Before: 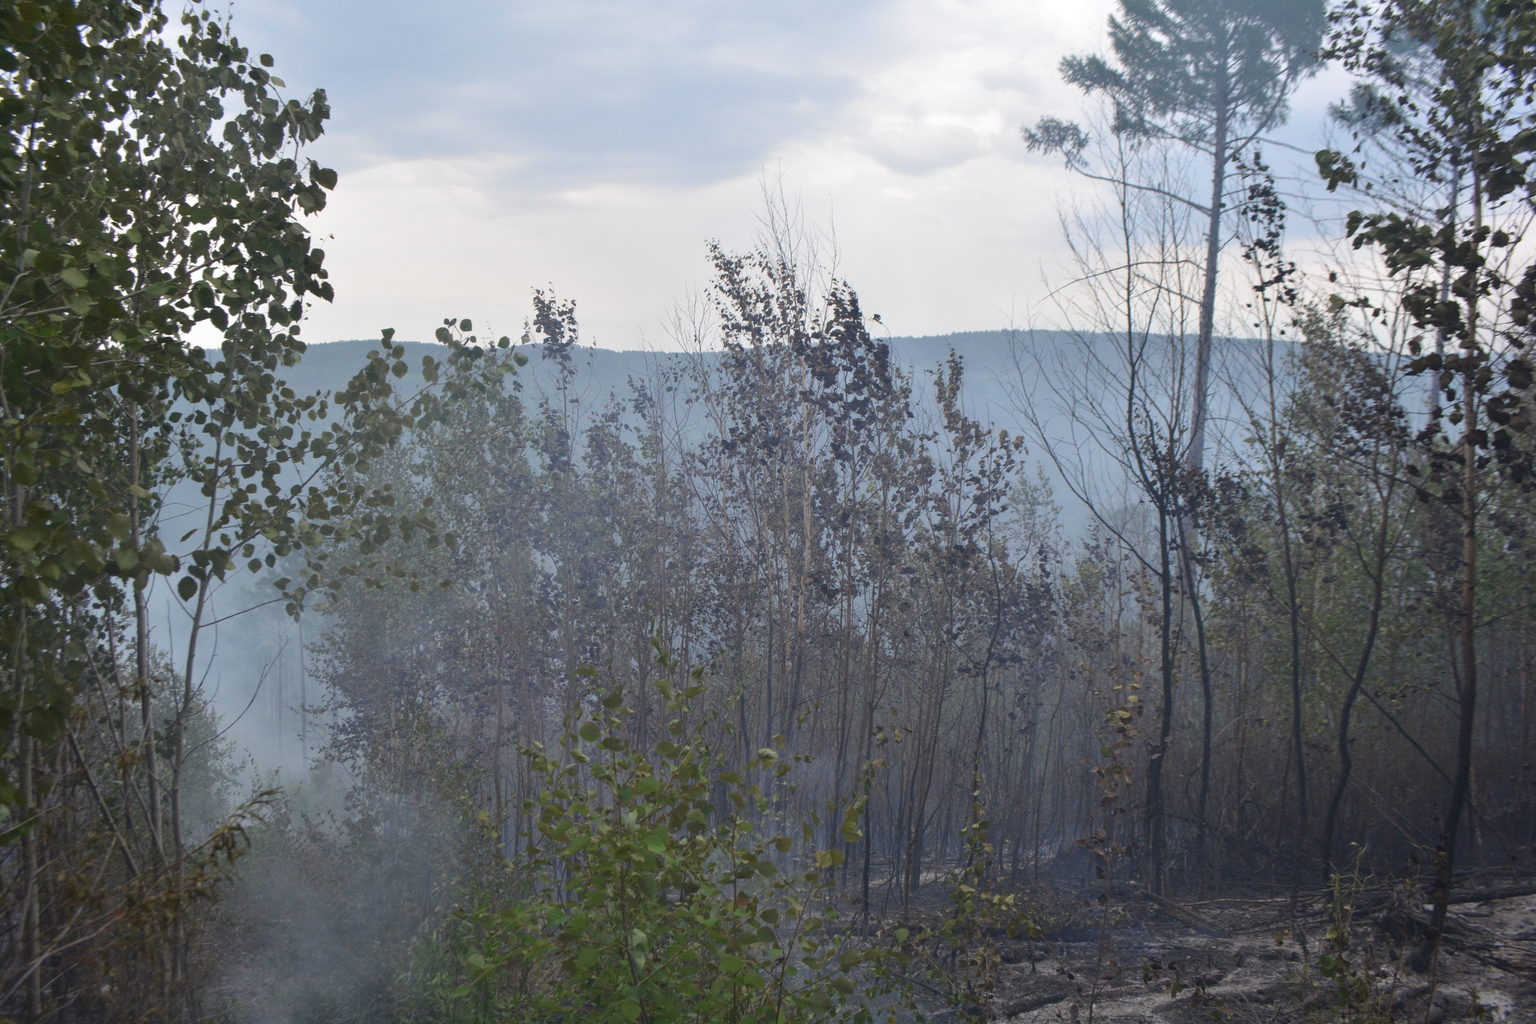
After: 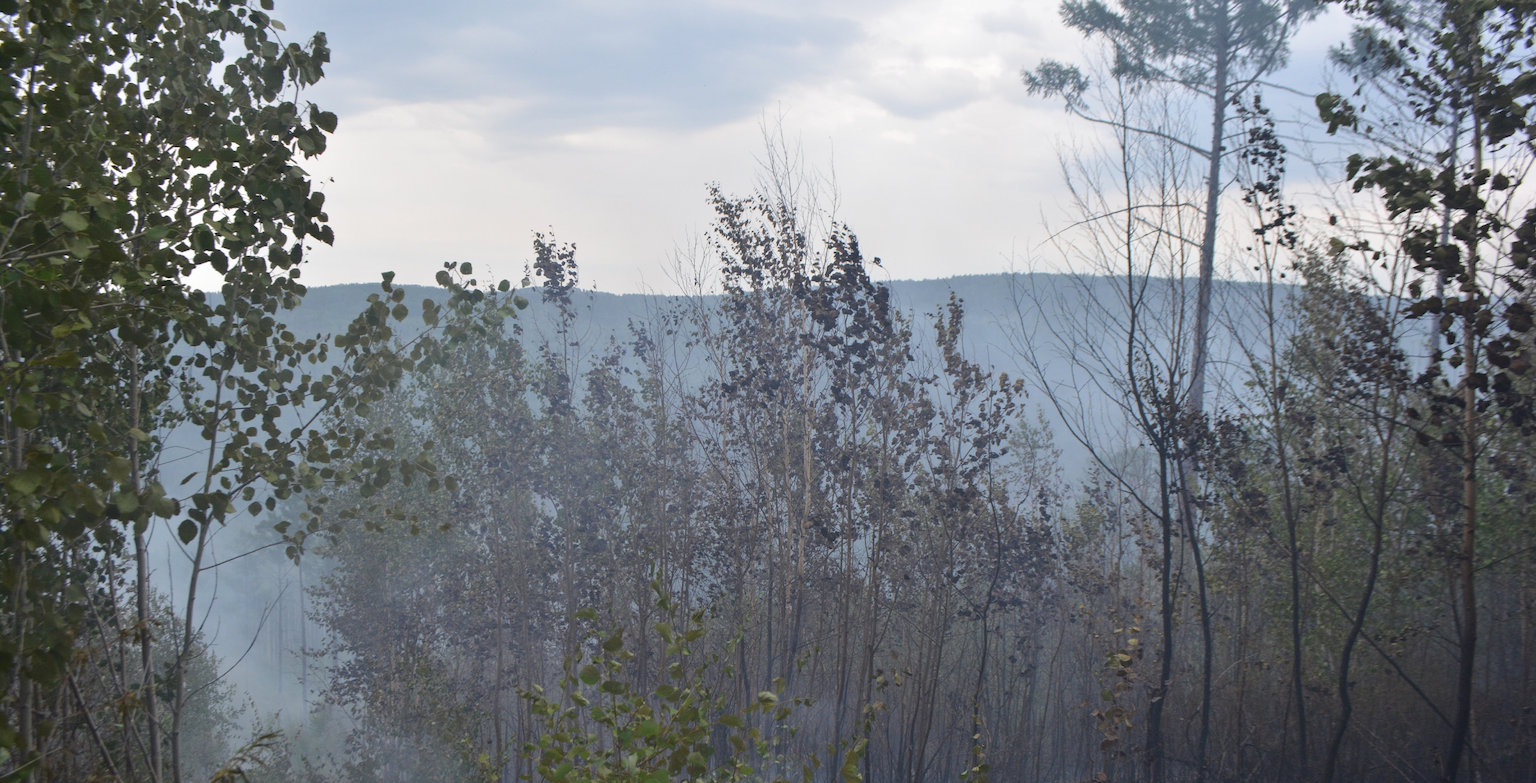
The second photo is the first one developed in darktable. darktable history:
crop: top 5.57%, bottom 17.921%
